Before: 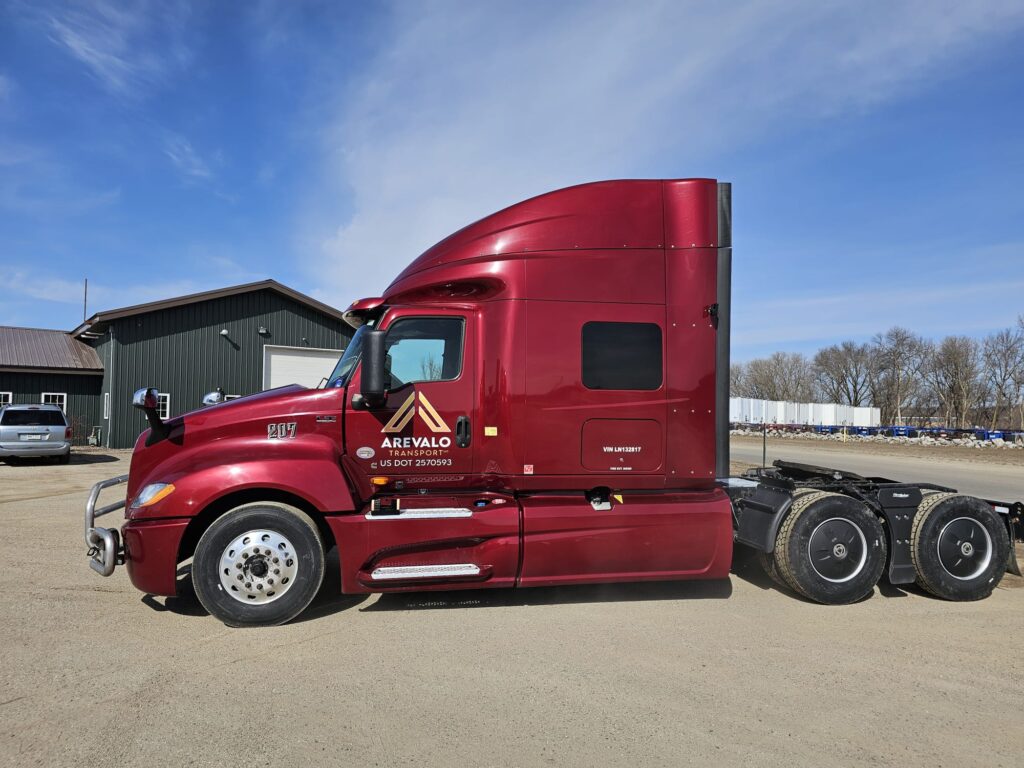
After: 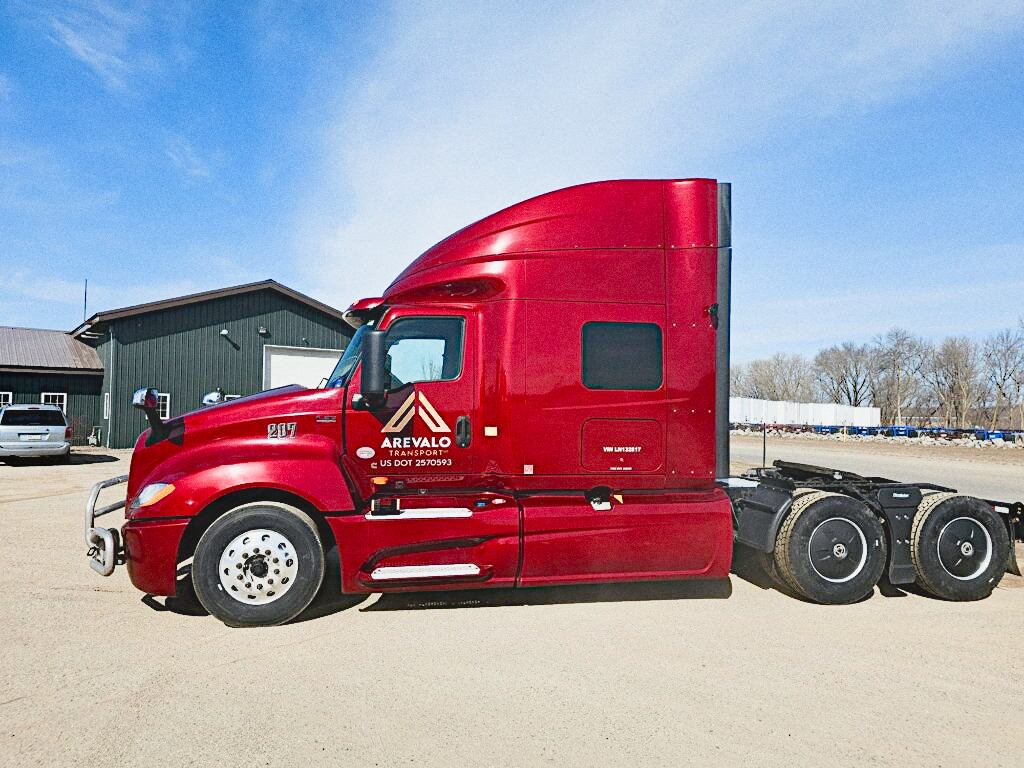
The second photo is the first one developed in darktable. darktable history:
contrast equalizer "soft": octaves 7, y [[0.6 ×6], [0.55 ×6], [0 ×6], [0 ×6], [0 ×6]], mix -1
color balance rgb "basic colorfulness: standard": perceptual saturation grading › global saturation 20%, perceptual saturation grading › highlights -25%, perceptual saturation grading › shadows 25%
color balance rgb "filmic contrast": global offset › luminance 0.5%, perceptual brilliance grading › highlights 10%, perceptual brilliance grading › mid-tones 5%, perceptual brilliance grading › shadows -10%
color balance rgb "blue and orange": shadows lift › chroma 7%, shadows lift › hue 249°, highlights gain › chroma 5%, highlights gain › hue 34.5°
diffuse or sharpen "sharpen demosaicing: AA filter": edge sensitivity 1, 1st order anisotropy 100%, 2nd order anisotropy 100%, 3rd order anisotropy 100%, 4th order anisotropy 100%, 1st order speed -25%, 2nd order speed -25%, 3rd order speed -25%, 4th order speed -25%
diffuse or sharpen "1": radius span 32, 1st order speed 50%, 2nd order speed 50%, 3rd order speed 50%, 4th order speed 50% | blend: blend mode normal, opacity 25%; mask: uniform (no mask)
exposure: black level correction 0, exposure 1 EV, compensate exposure bias true, compensate highlight preservation false
rgb primaries "nice": tint hue 2.13°, tint purity 0.7%, red hue 0.028, red purity 1.09, green hue 0.023, green purity 1.08, blue hue -0.084, blue purity 1.17
sigmoid "neutral gray": contrast 1.22, skew 0.65
grain: coarseness 0.47 ISO
